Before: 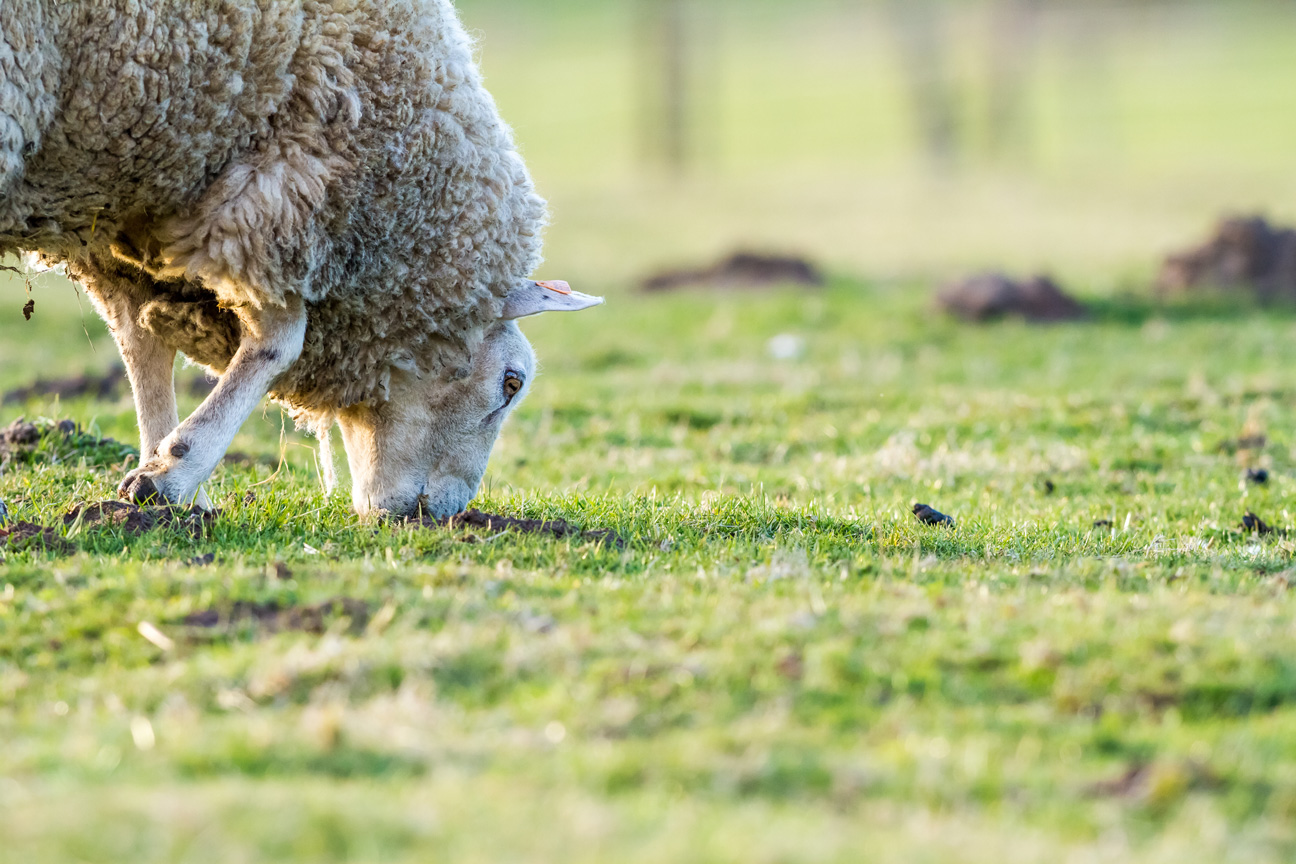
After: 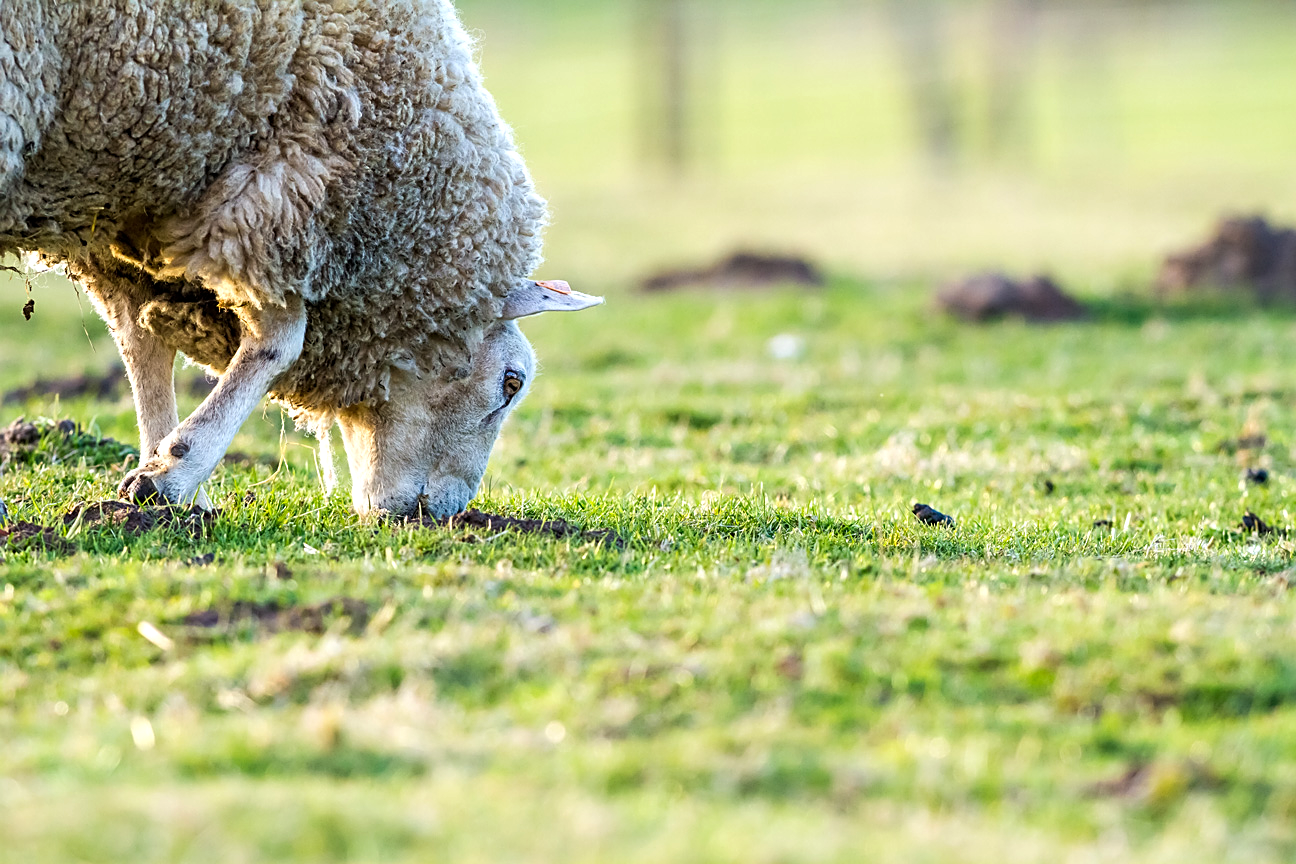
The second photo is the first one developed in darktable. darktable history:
color balance: contrast 10%
sharpen: on, module defaults
